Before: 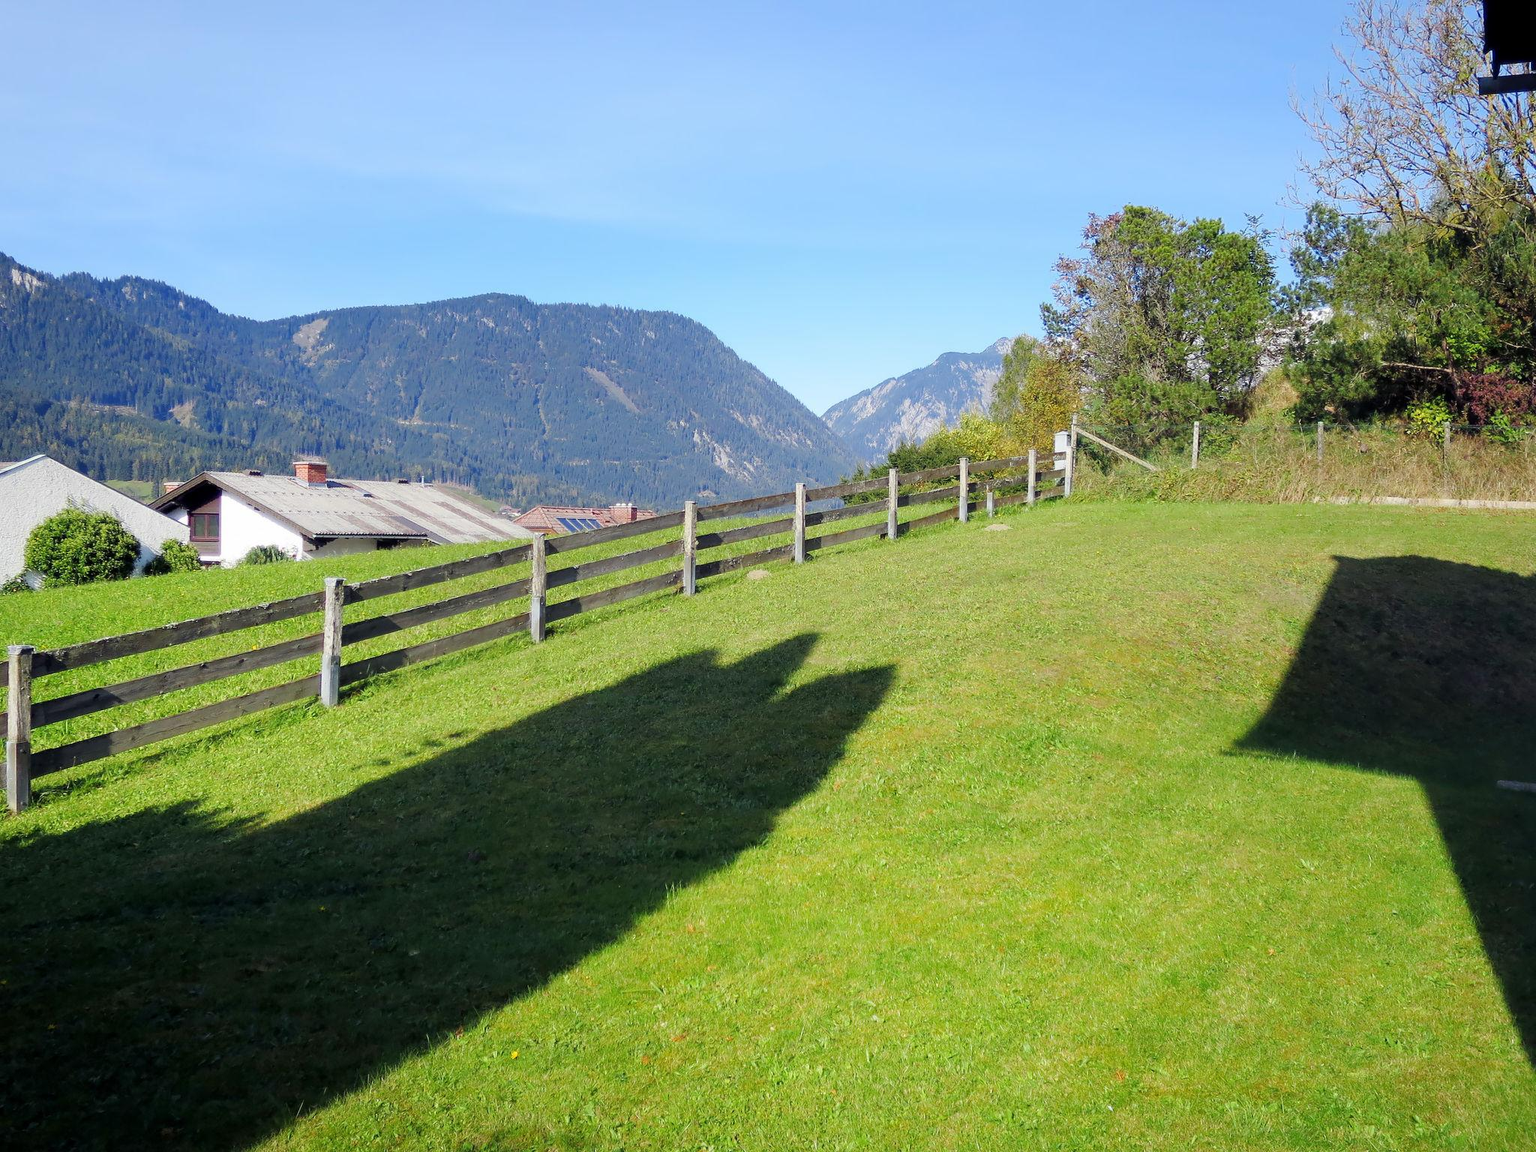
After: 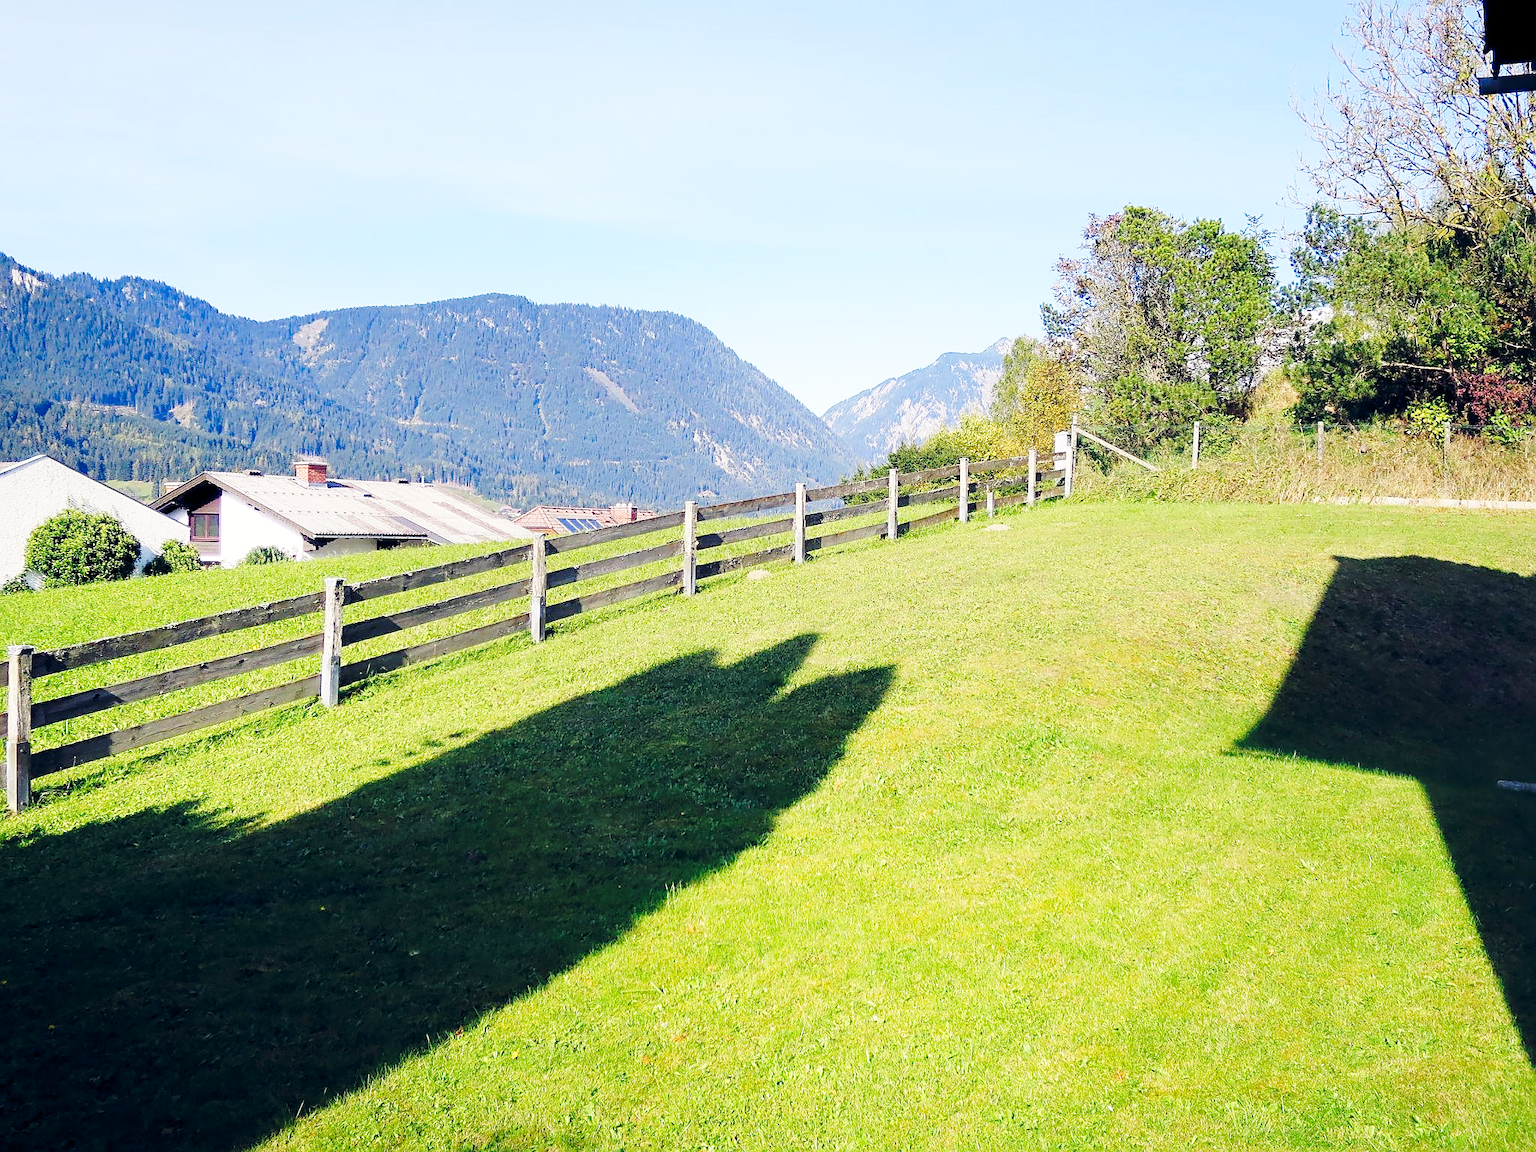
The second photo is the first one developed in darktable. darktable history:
color balance rgb: shadows lift › hue 87.51°, highlights gain › chroma 1.62%, highlights gain › hue 55.1°, global offset › chroma 0.1%, global offset › hue 253.66°, linear chroma grading › global chroma 0.5%
sharpen: on, module defaults
base curve: curves: ch0 [(0, 0) (0.032, 0.037) (0.105, 0.228) (0.435, 0.76) (0.856, 0.983) (1, 1)], preserve colors none
